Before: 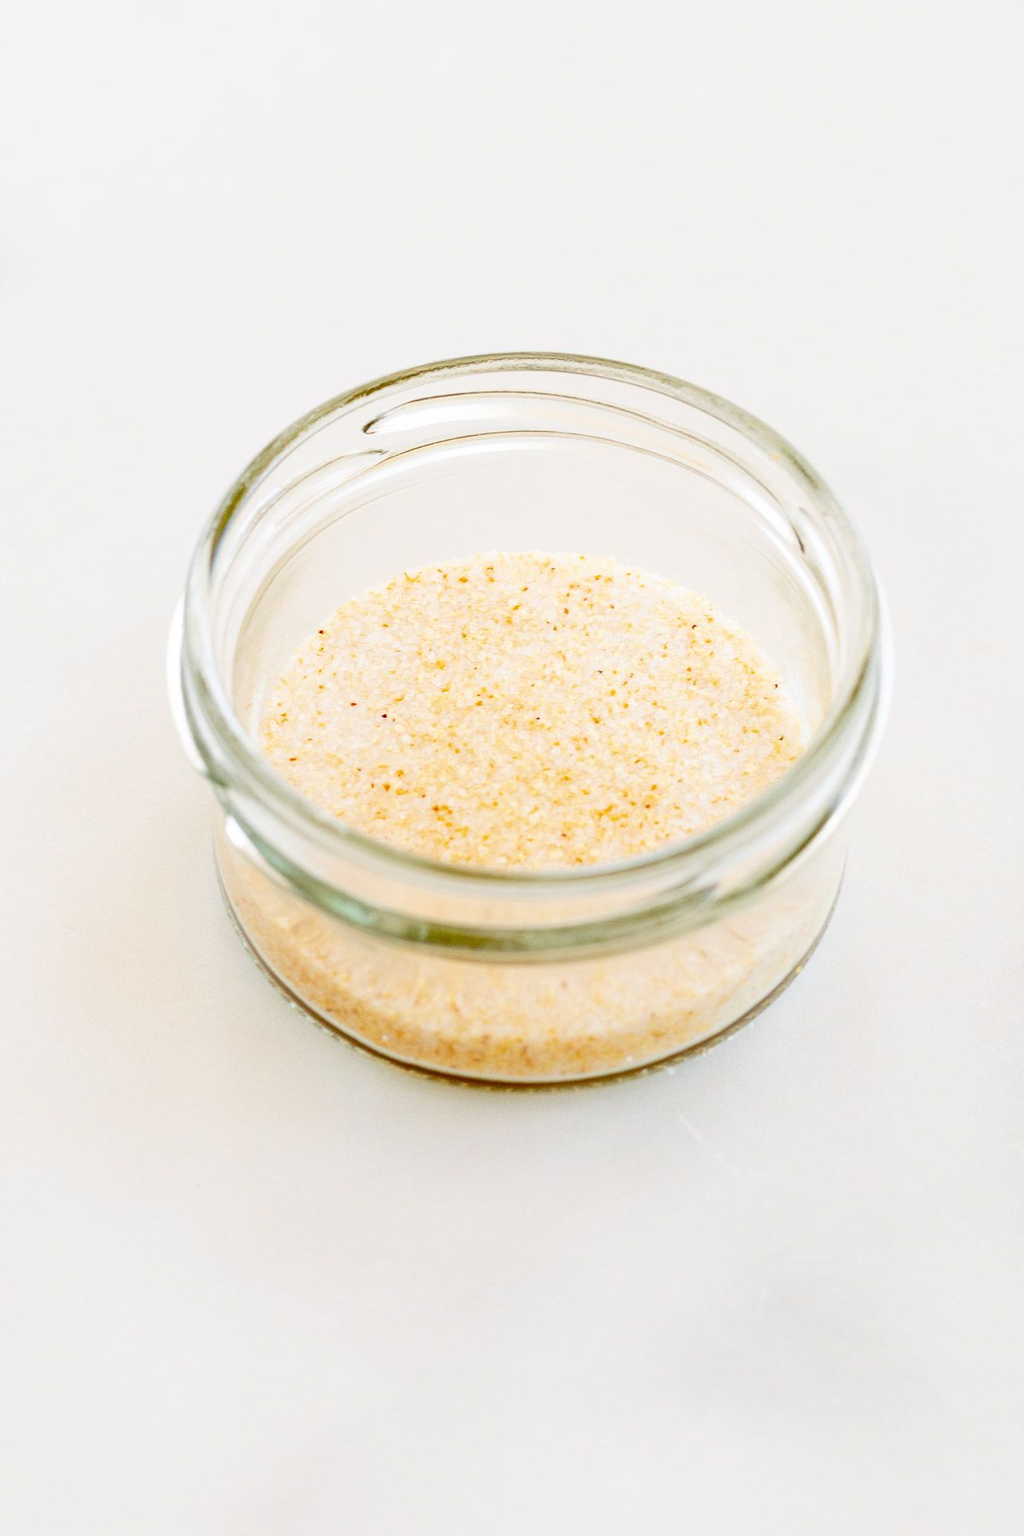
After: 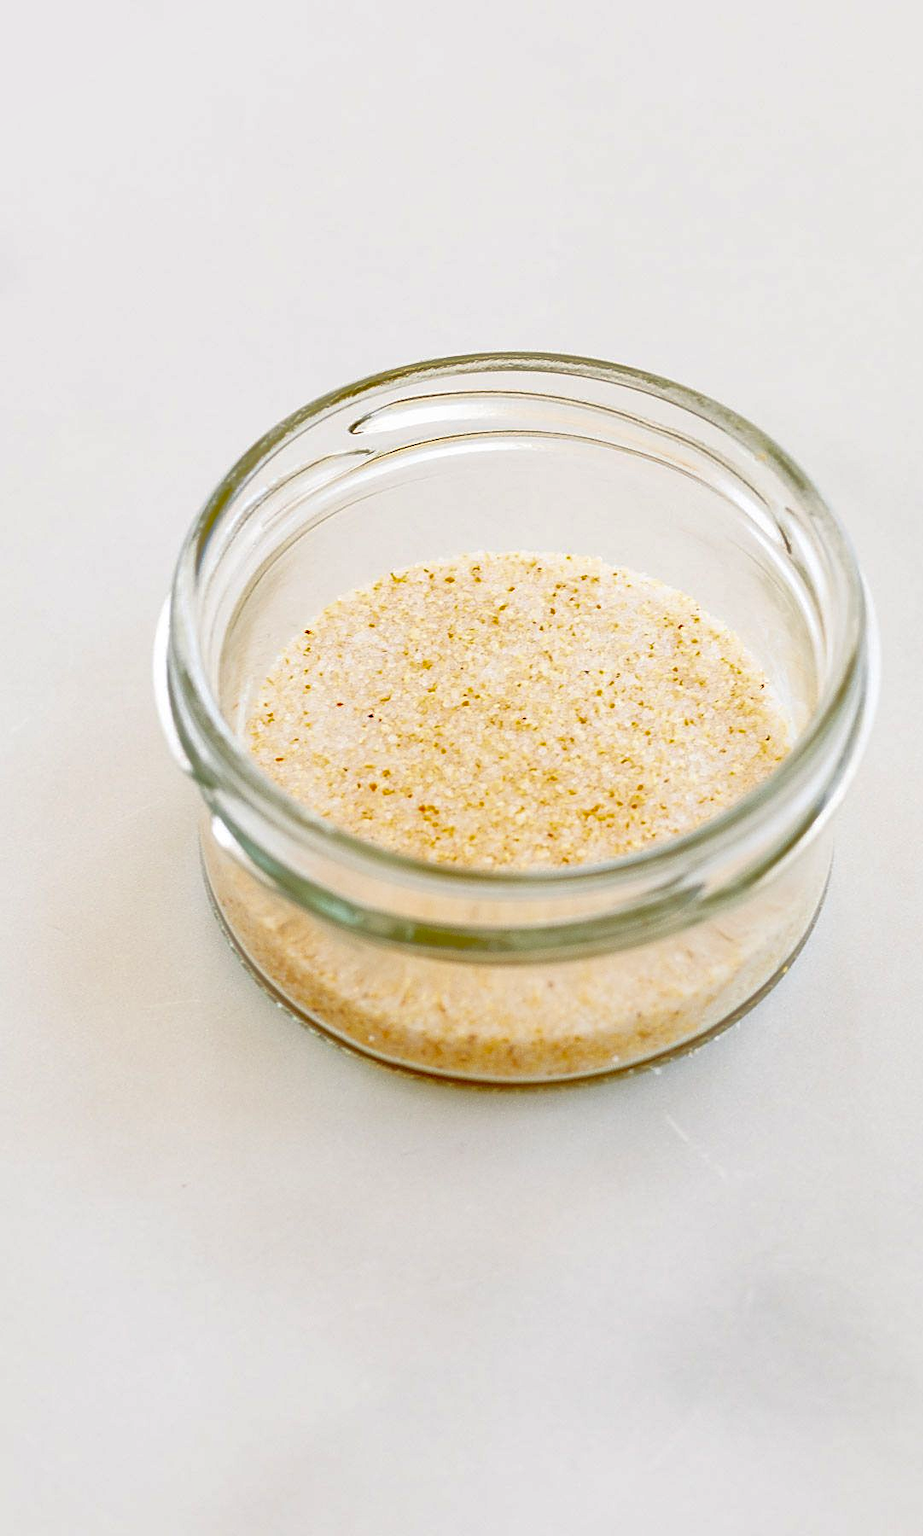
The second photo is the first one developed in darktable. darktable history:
crop and rotate: left 1.39%, right 8.392%
sharpen: on, module defaults
shadows and highlights: on, module defaults
